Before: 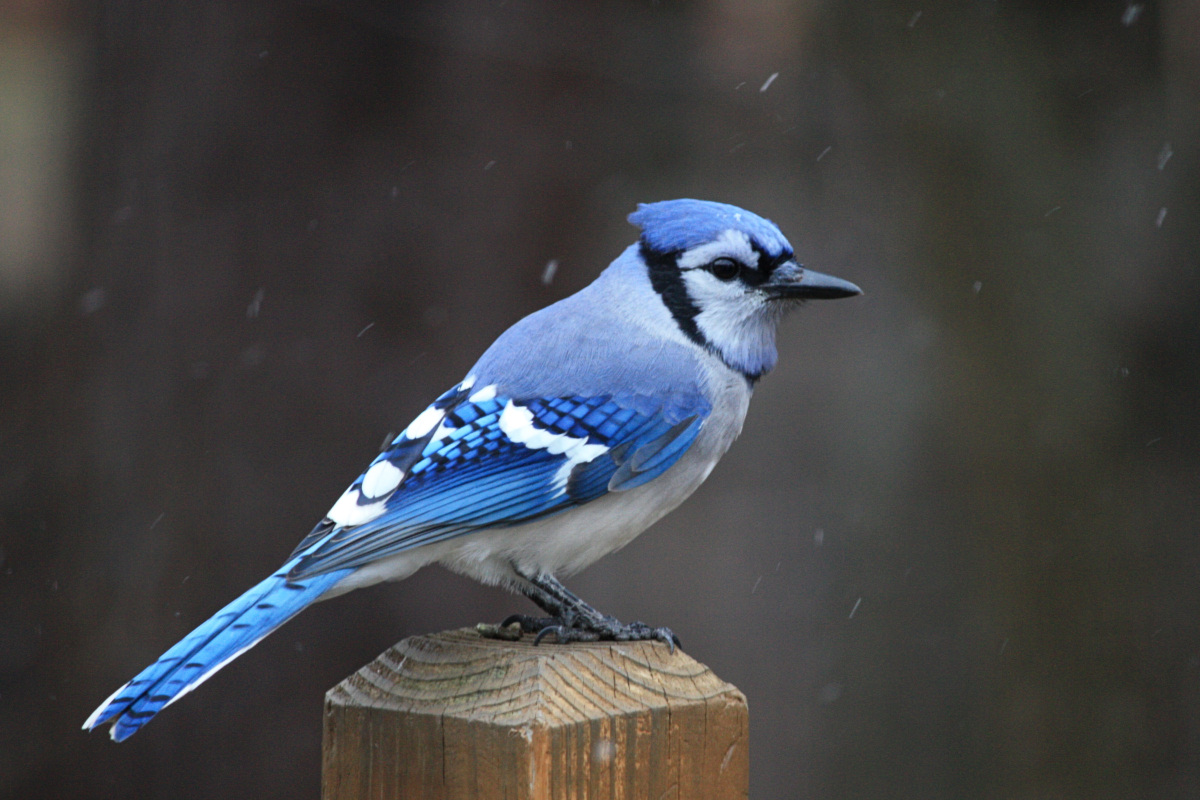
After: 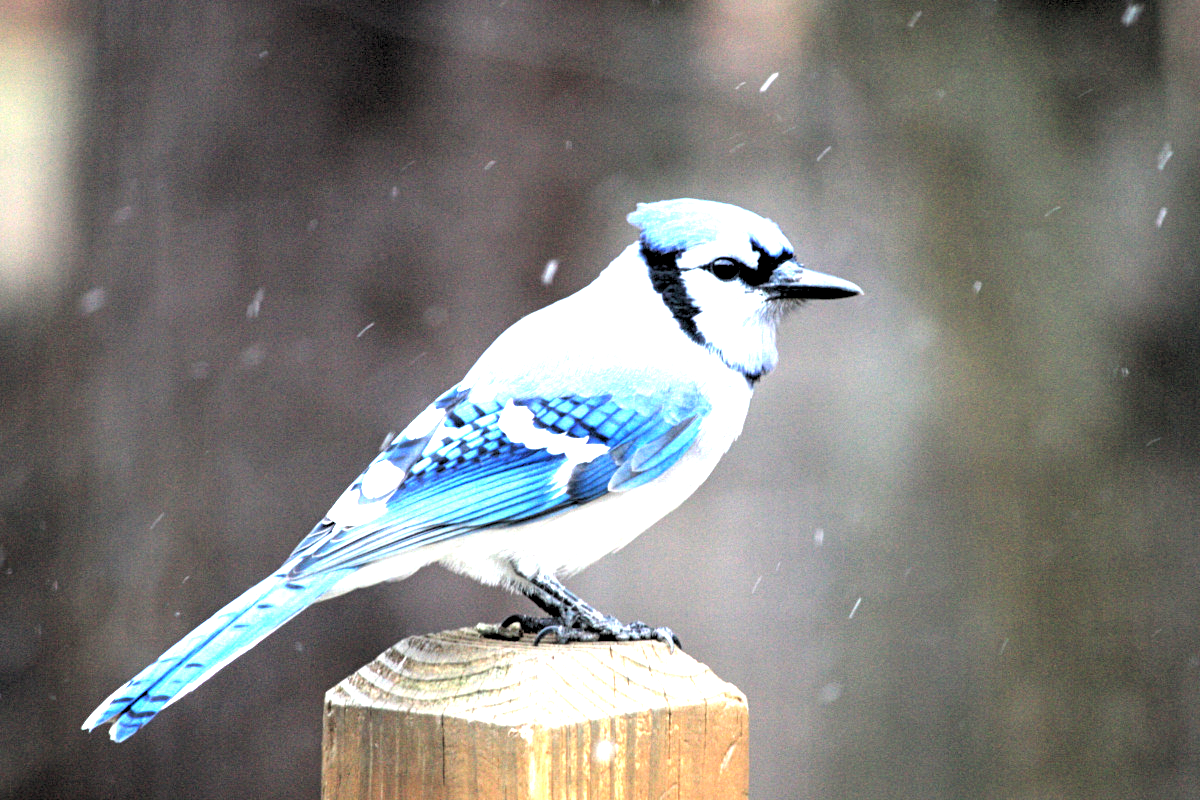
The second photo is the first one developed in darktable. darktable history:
rgb levels: levels [[0.034, 0.472, 0.904], [0, 0.5, 1], [0, 0.5, 1]]
exposure: black level correction 0.001, exposure 1.719 EV, compensate exposure bias true, compensate highlight preservation false
tone equalizer: -8 EV -0.417 EV, -7 EV -0.389 EV, -6 EV -0.333 EV, -5 EV -0.222 EV, -3 EV 0.222 EV, -2 EV 0.333 EV, -1 EV 0.389 EV, +0 EV 0.417 EV, edges refinement/feathering 500, mask exposure compensation -1.57 EV, preserve details no
